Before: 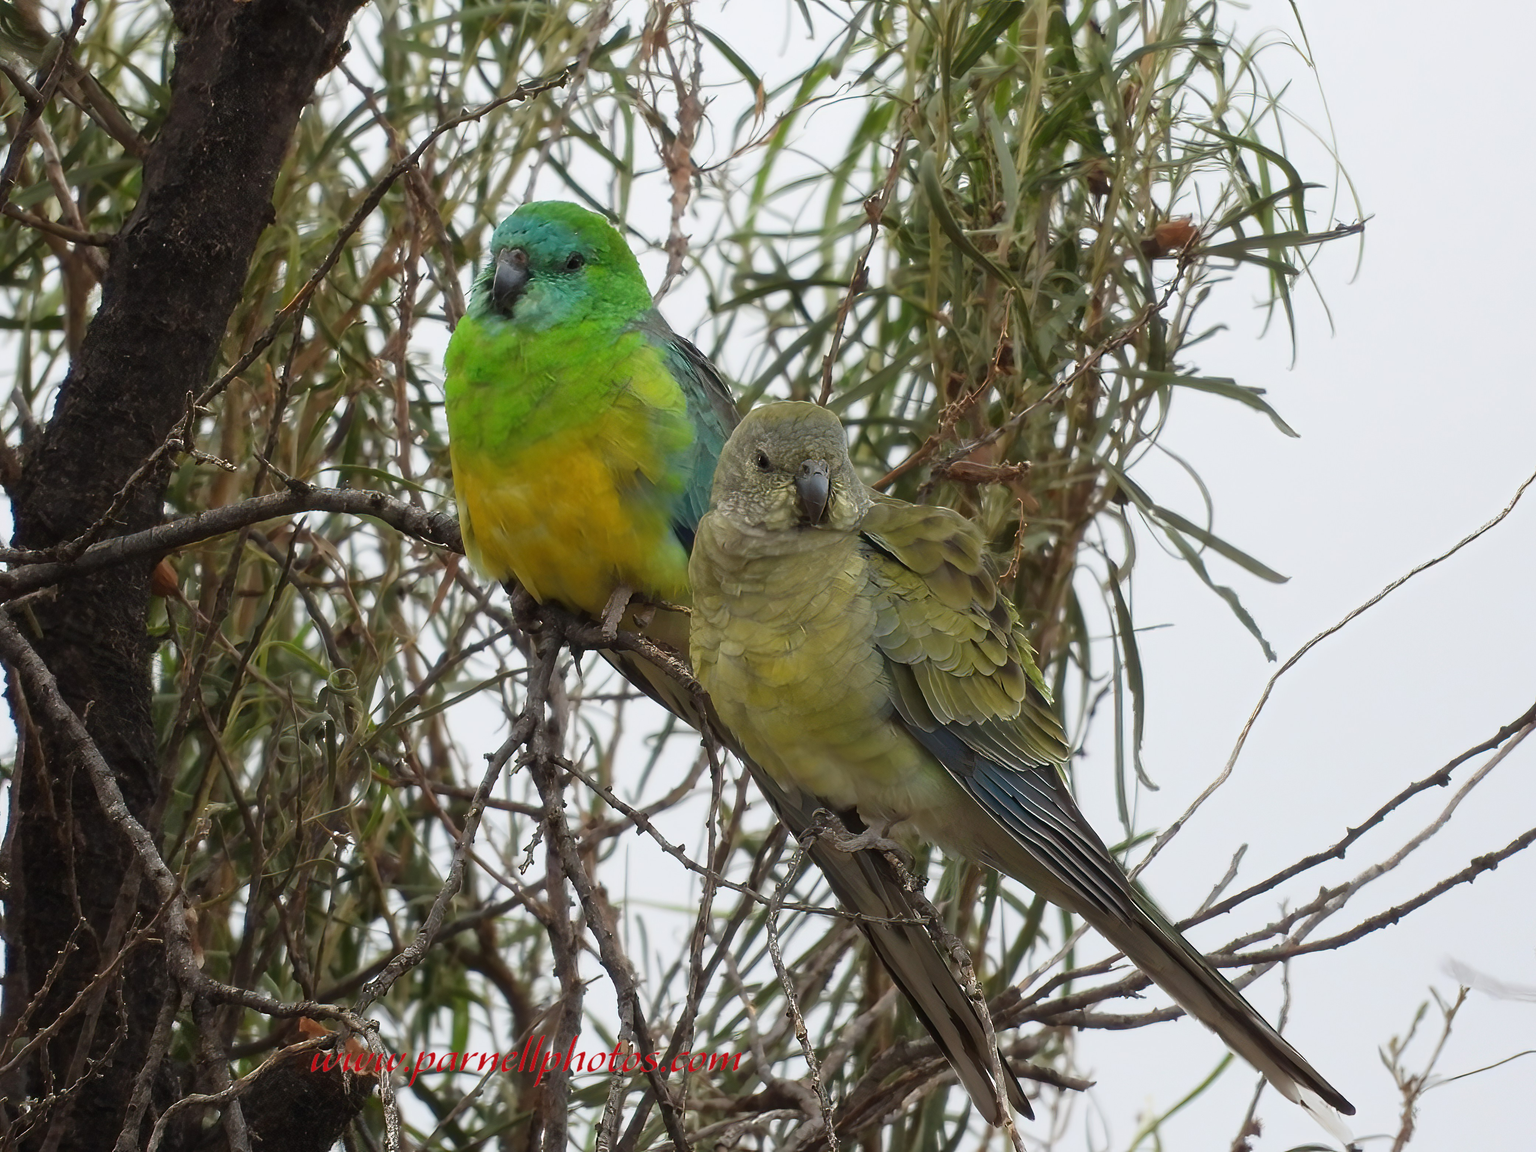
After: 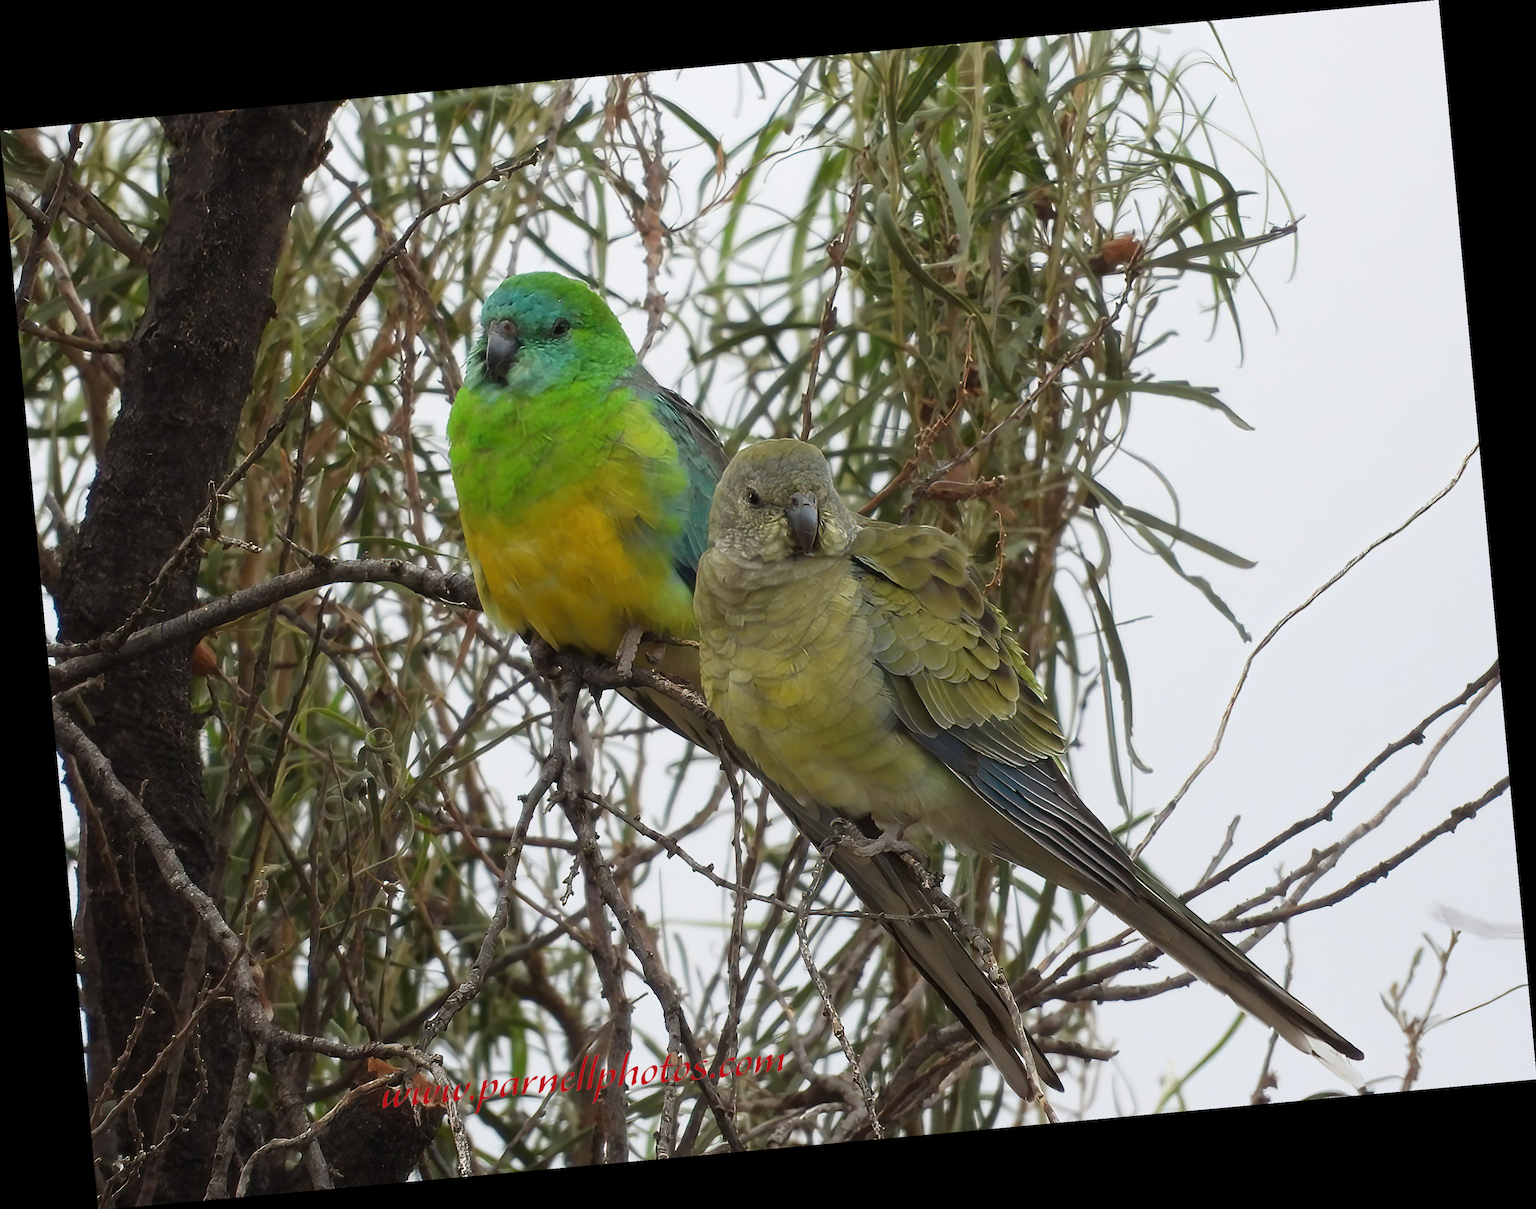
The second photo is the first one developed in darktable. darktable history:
exposure: compensate highlight preservation false
rotate and perspective: rotation -5.2°, automatic cropping off
